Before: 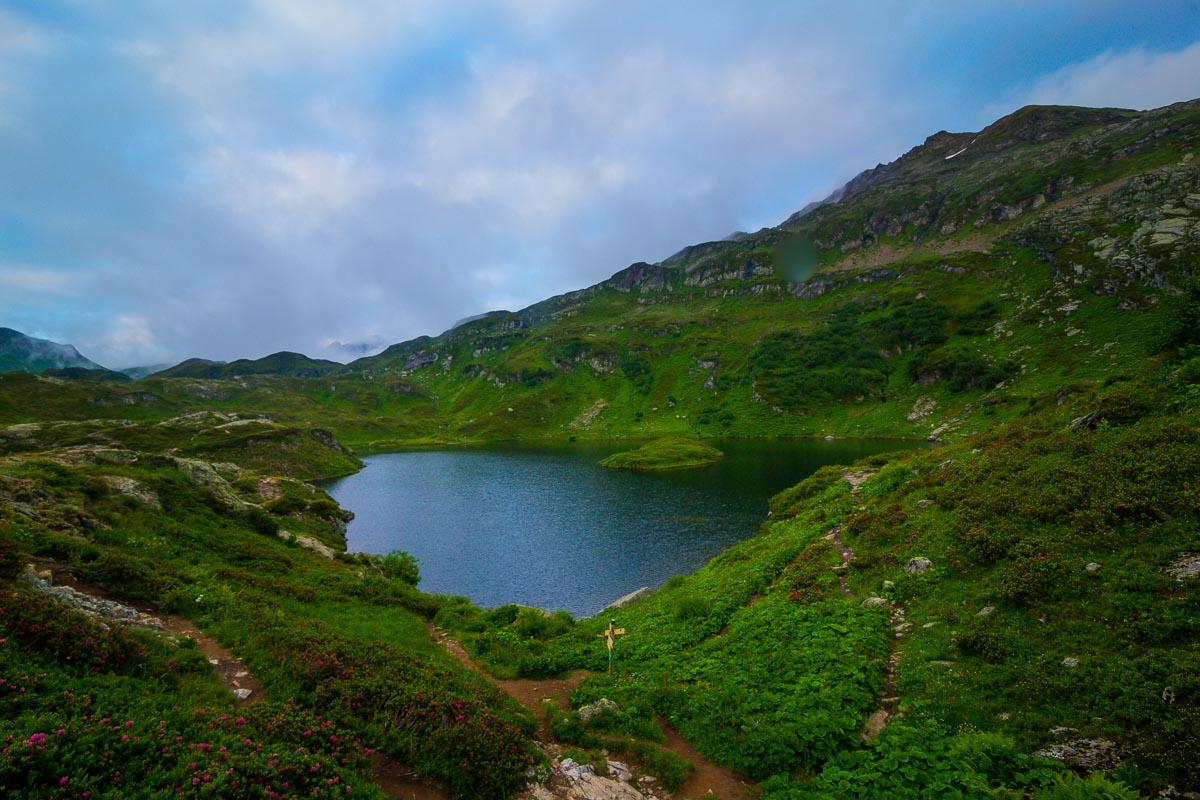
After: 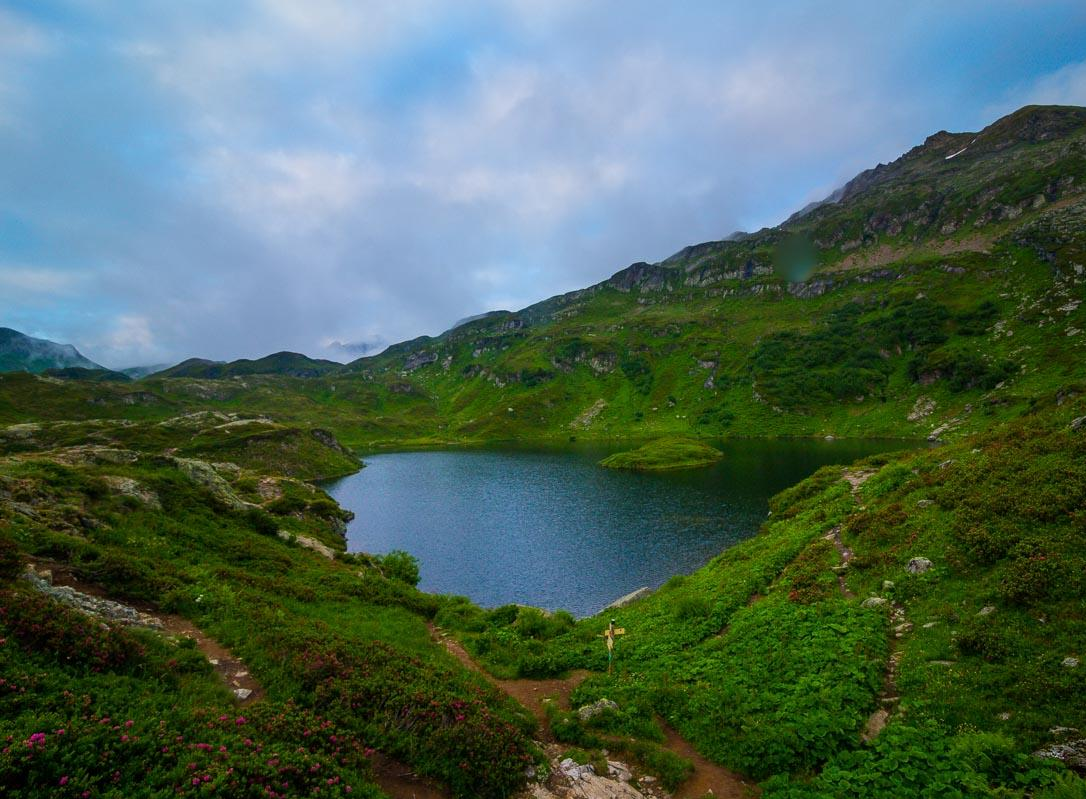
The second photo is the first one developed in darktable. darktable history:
sharpen: radius 2.896, amount 0.865, threshold 47.418
crop: right 9.491%, bottom 0.042%
